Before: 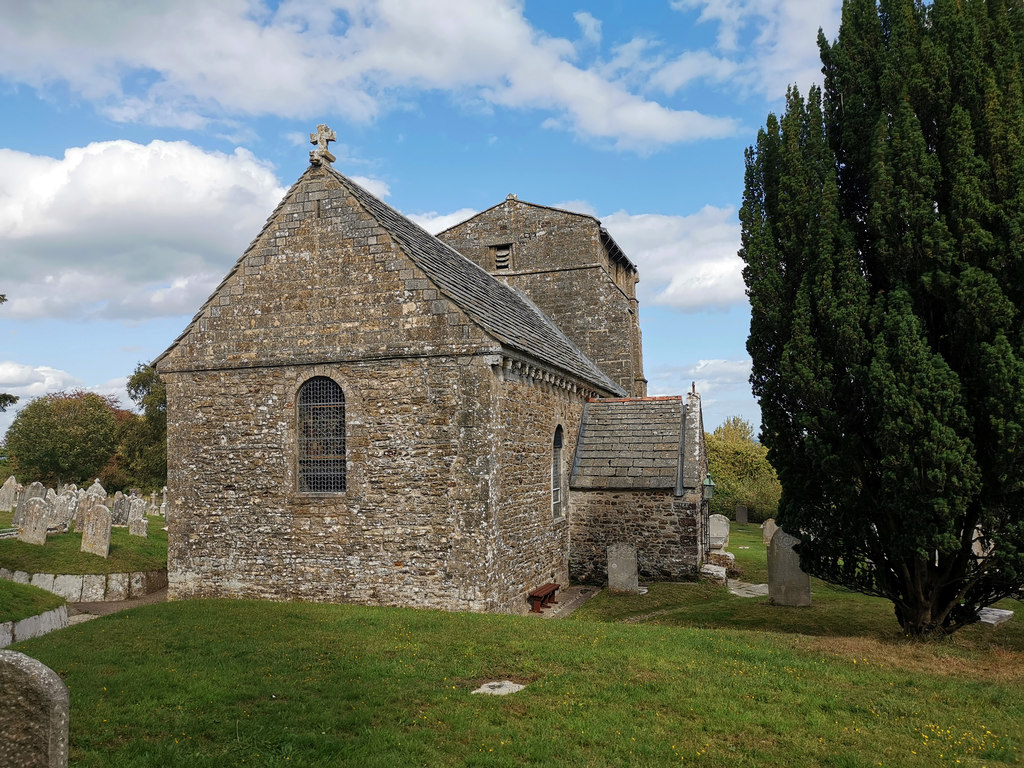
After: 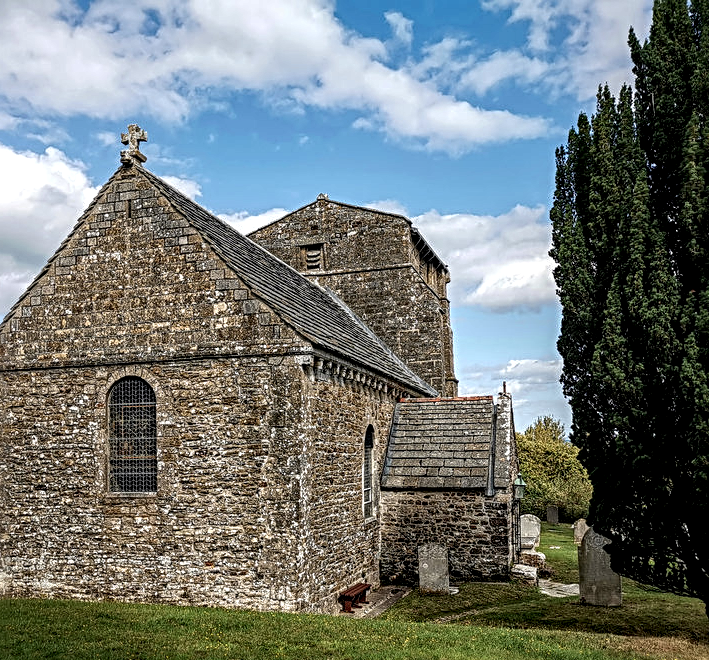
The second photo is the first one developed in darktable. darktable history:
crop: left 18.479%, right 12.2%, bottom 13.971%
local contrast: highlights 19%, detail 186%
sharpen: radius 4
